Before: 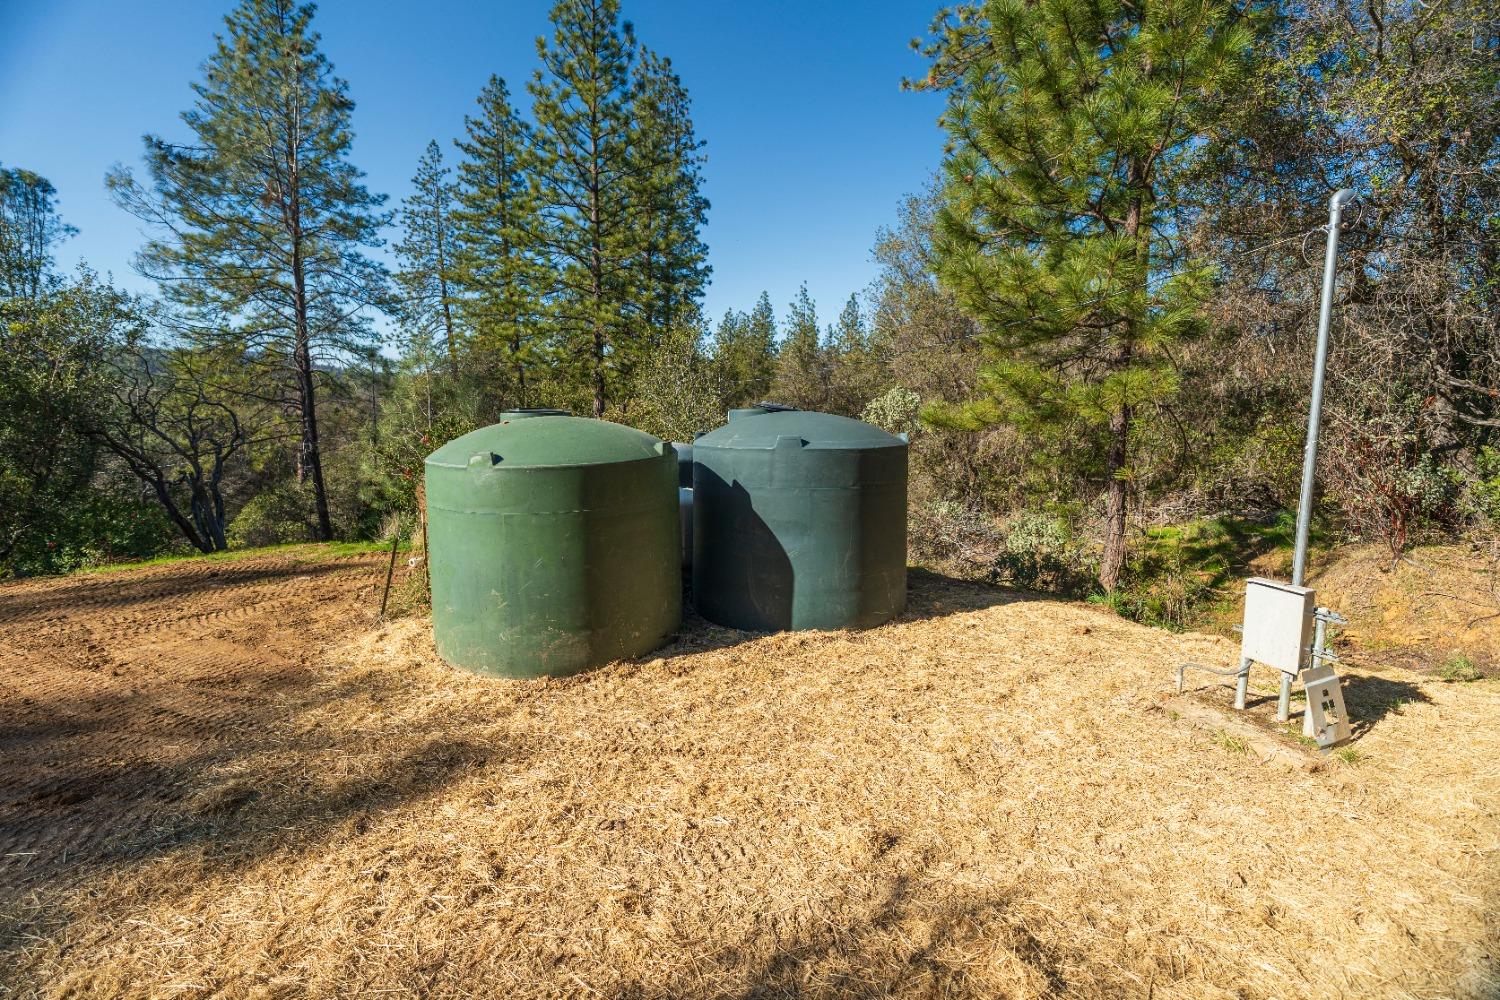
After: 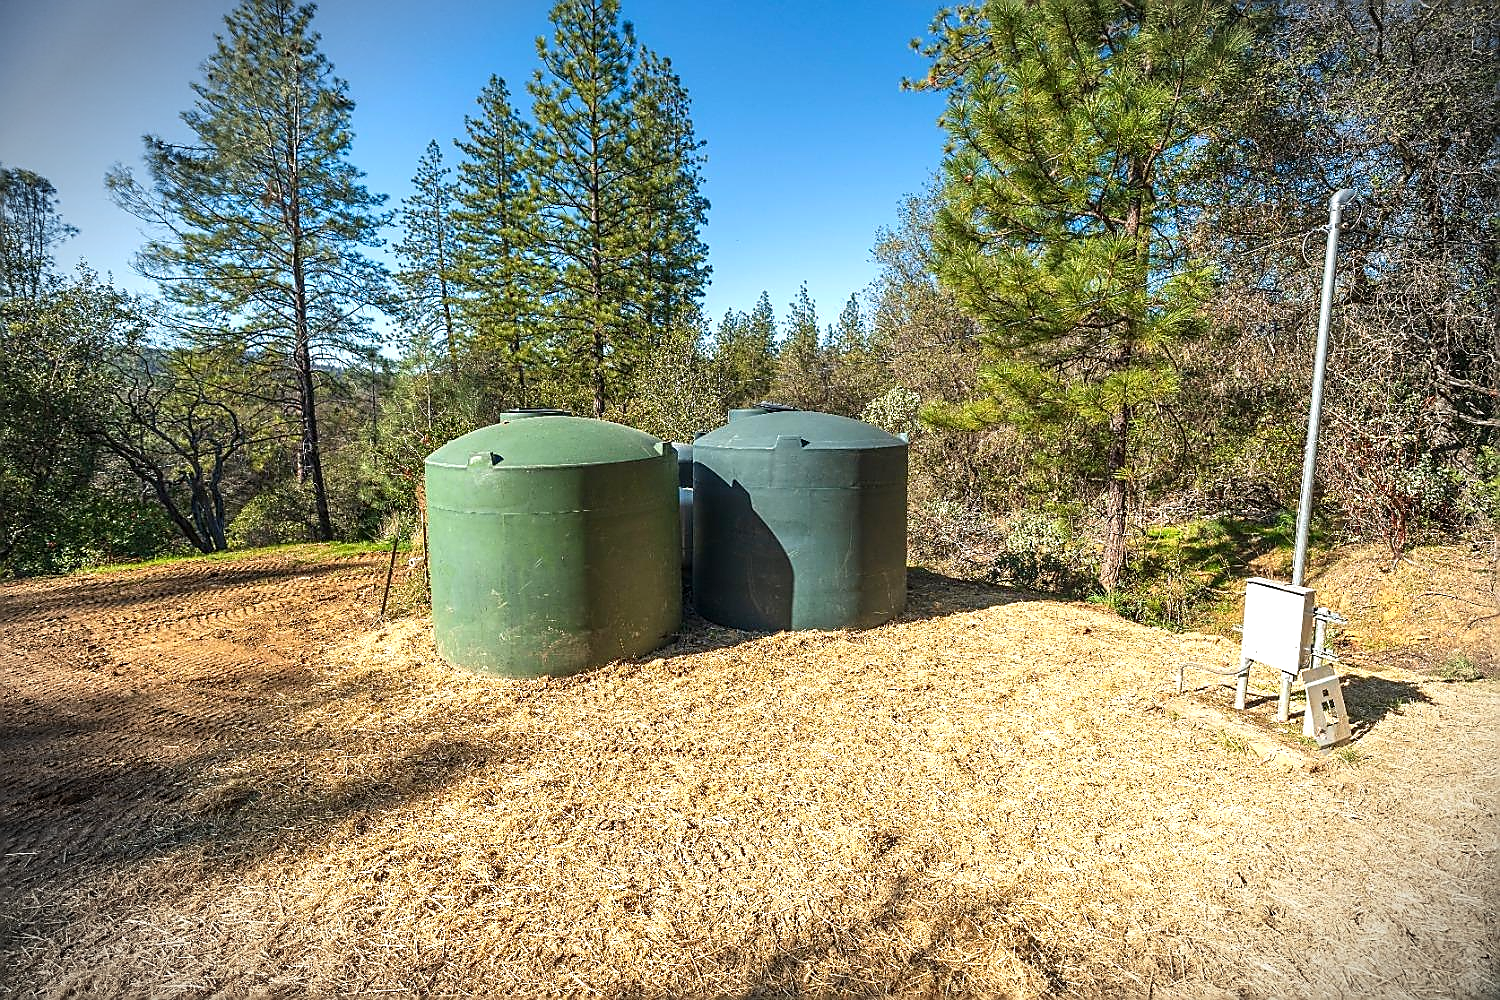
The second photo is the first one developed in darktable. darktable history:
vignetting: fall-off start 90.41%, fall-off radius 38.73%, width/height ratio 1.224, shape 1.29, unbound false
sharpen: radius 1.404, amount 1.243, threshold 0.815
exposure: black level correction 0, exposure 0.499 EV, compensate highlight preservation false
